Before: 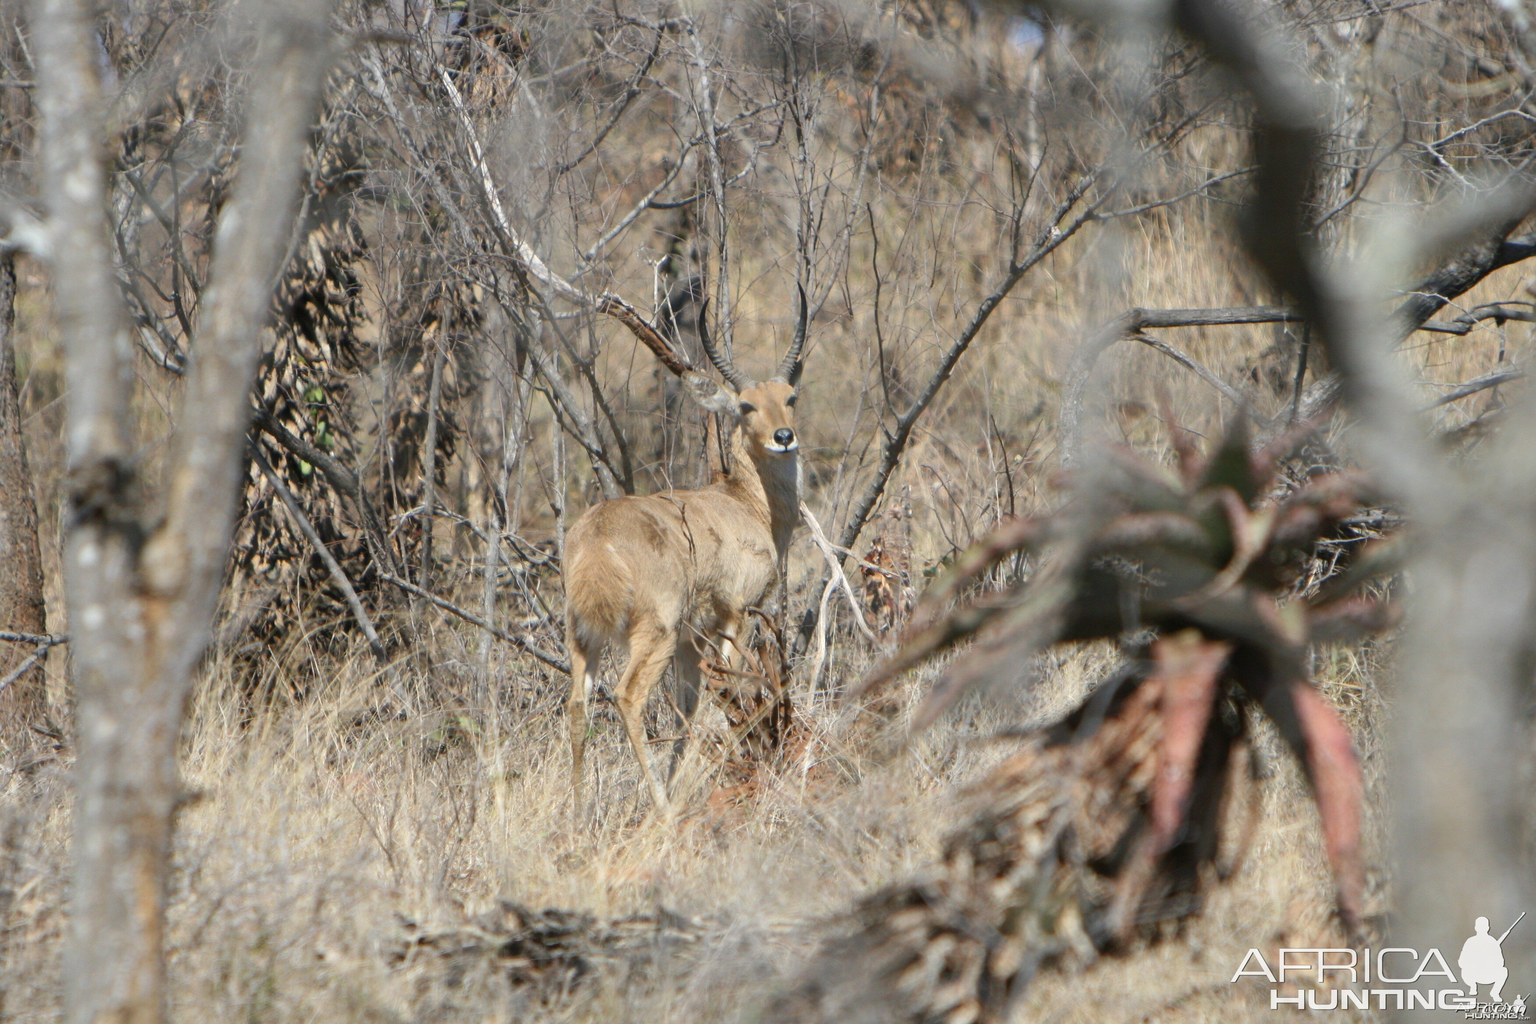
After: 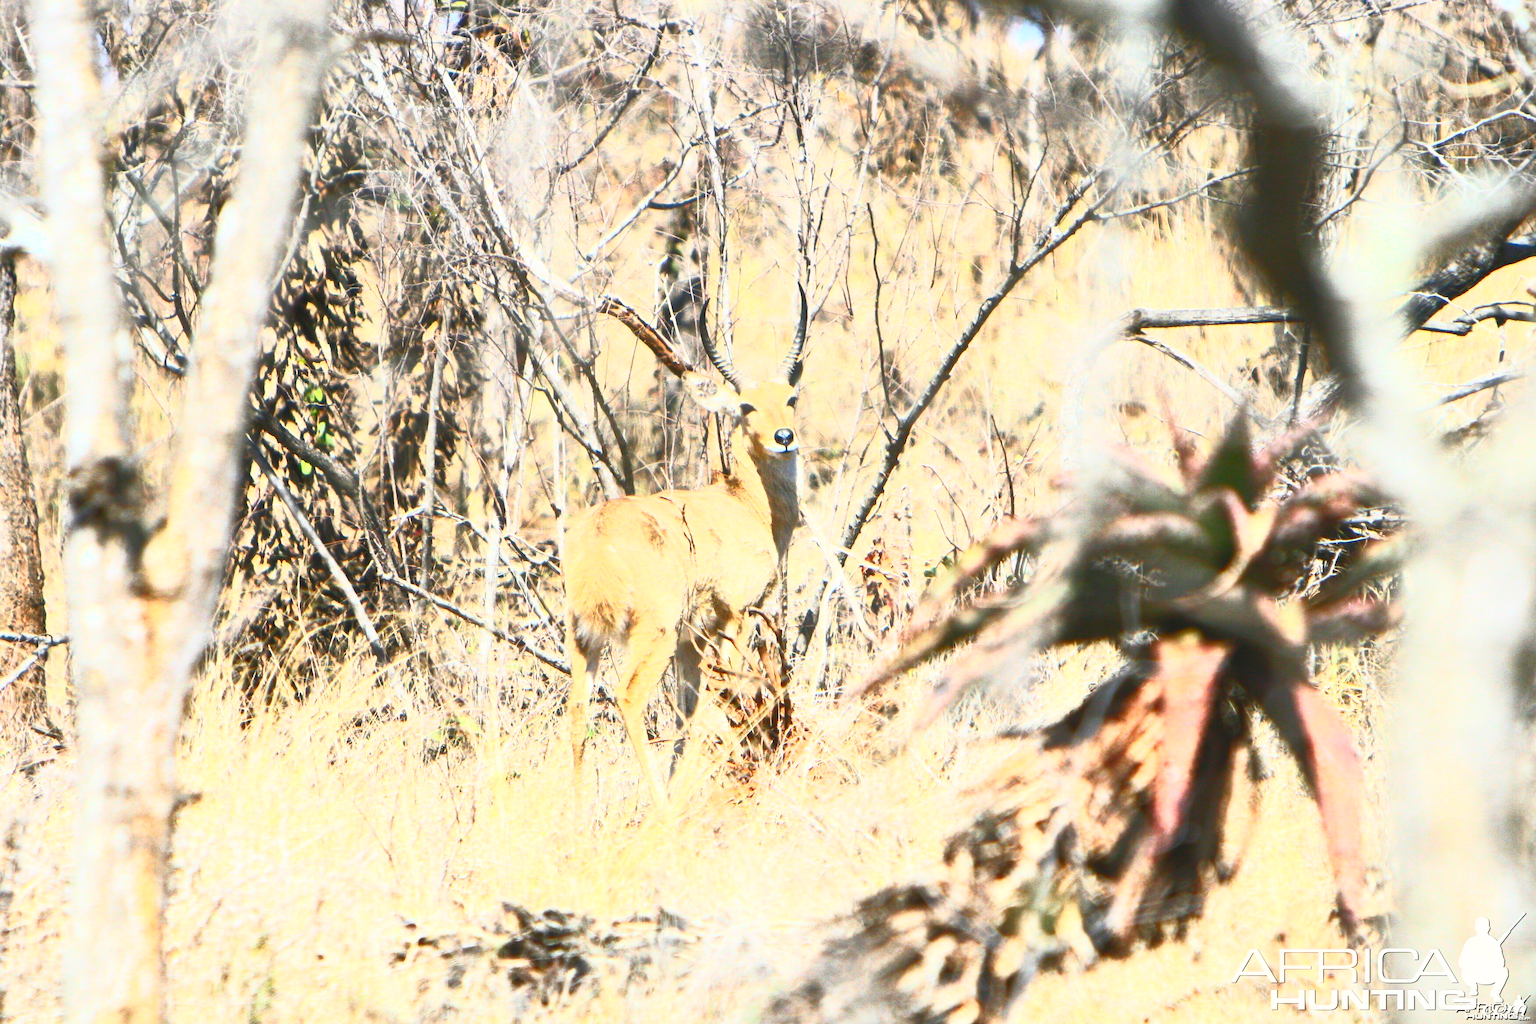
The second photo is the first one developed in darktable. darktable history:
contrast brightness saturation: contrast 0.992, brightness 0.982, saturation 0.982
